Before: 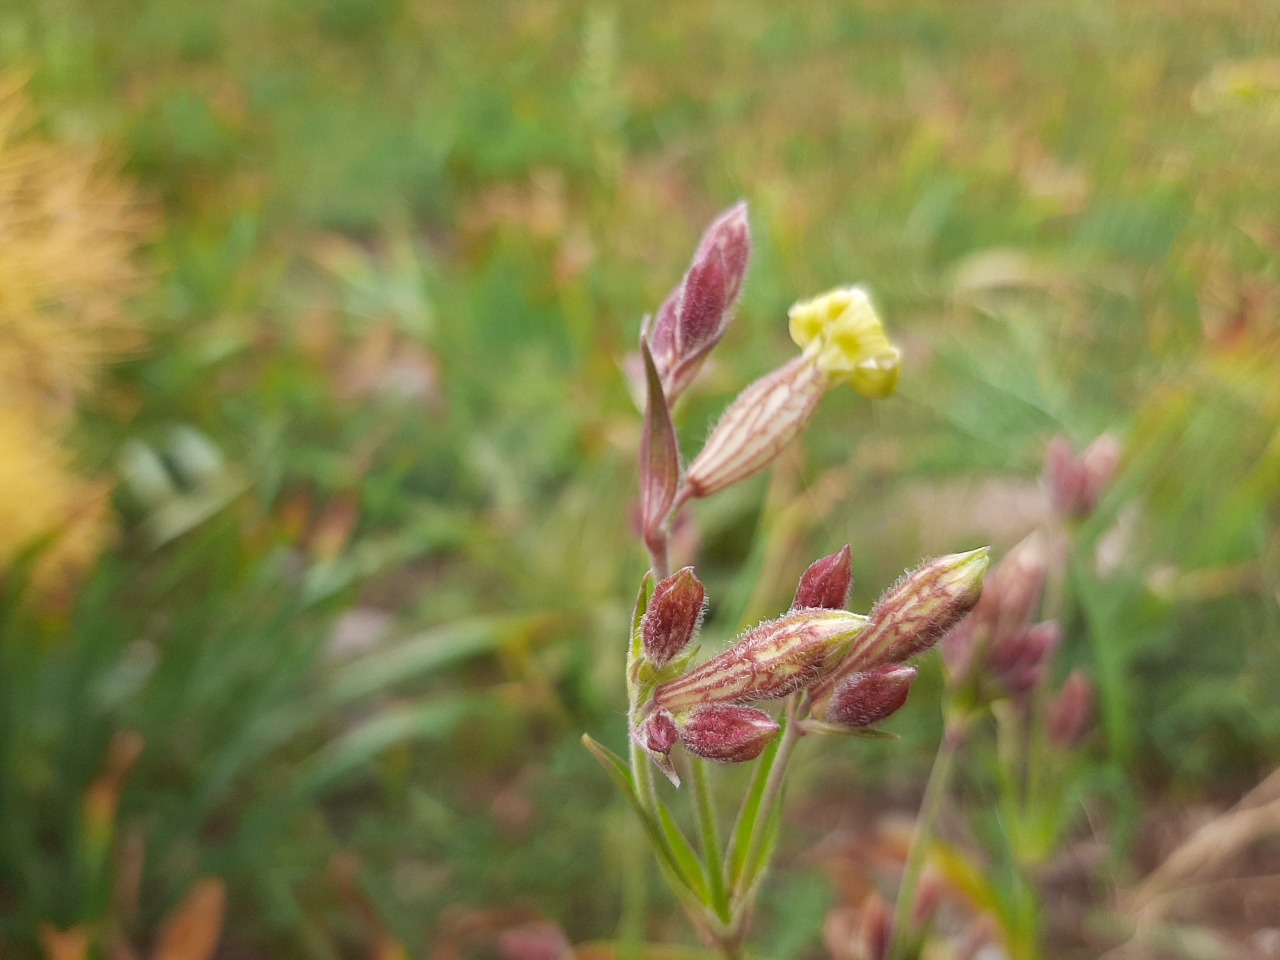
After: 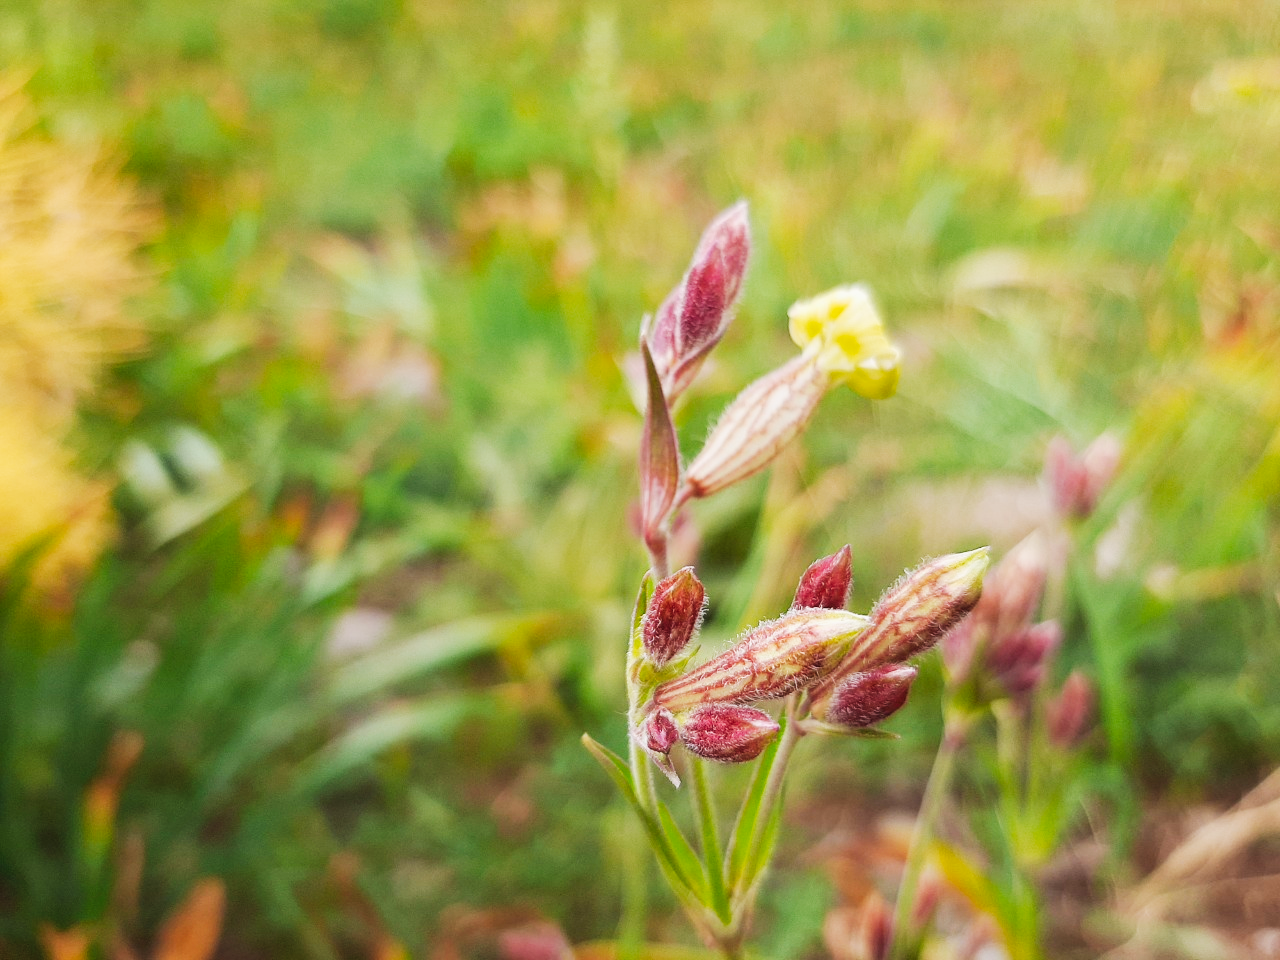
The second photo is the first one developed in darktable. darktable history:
tone curve: curves: ch0 [(0, 0.003) (0.044, 0.032) (0.12, 0.089) (0.197, 0.168) (0.281, 0.273) (0.468, 0.548) (0.588, 0.71) (0.701, 0.815) (0.86, 0.922) (1, 0.982)]; ch1 [(0, 0) (0.247, 0.215) (0.433, 0.382) (0.466, 0.426) (0.493, 0.481) (0.501, 0.5) (0.517, 0.524) (0.557, 0.582) (0.598, 0.651) (0.671, 0.735) (0.796, 0.85) (1, 1)]; ch2 [(0, 0) (0.249, 0.216) (0.357, 0.317) (0.448, 0.432) (0.478, 0.492) (0.498, 0.499) (0.517, 0.53) (0.537, 0.57) (0.569, 0.623) (0.61, 0.663) (0.706, 0.75) (0.808, 0.809) (0.991, 0.968)], preserve colors none
